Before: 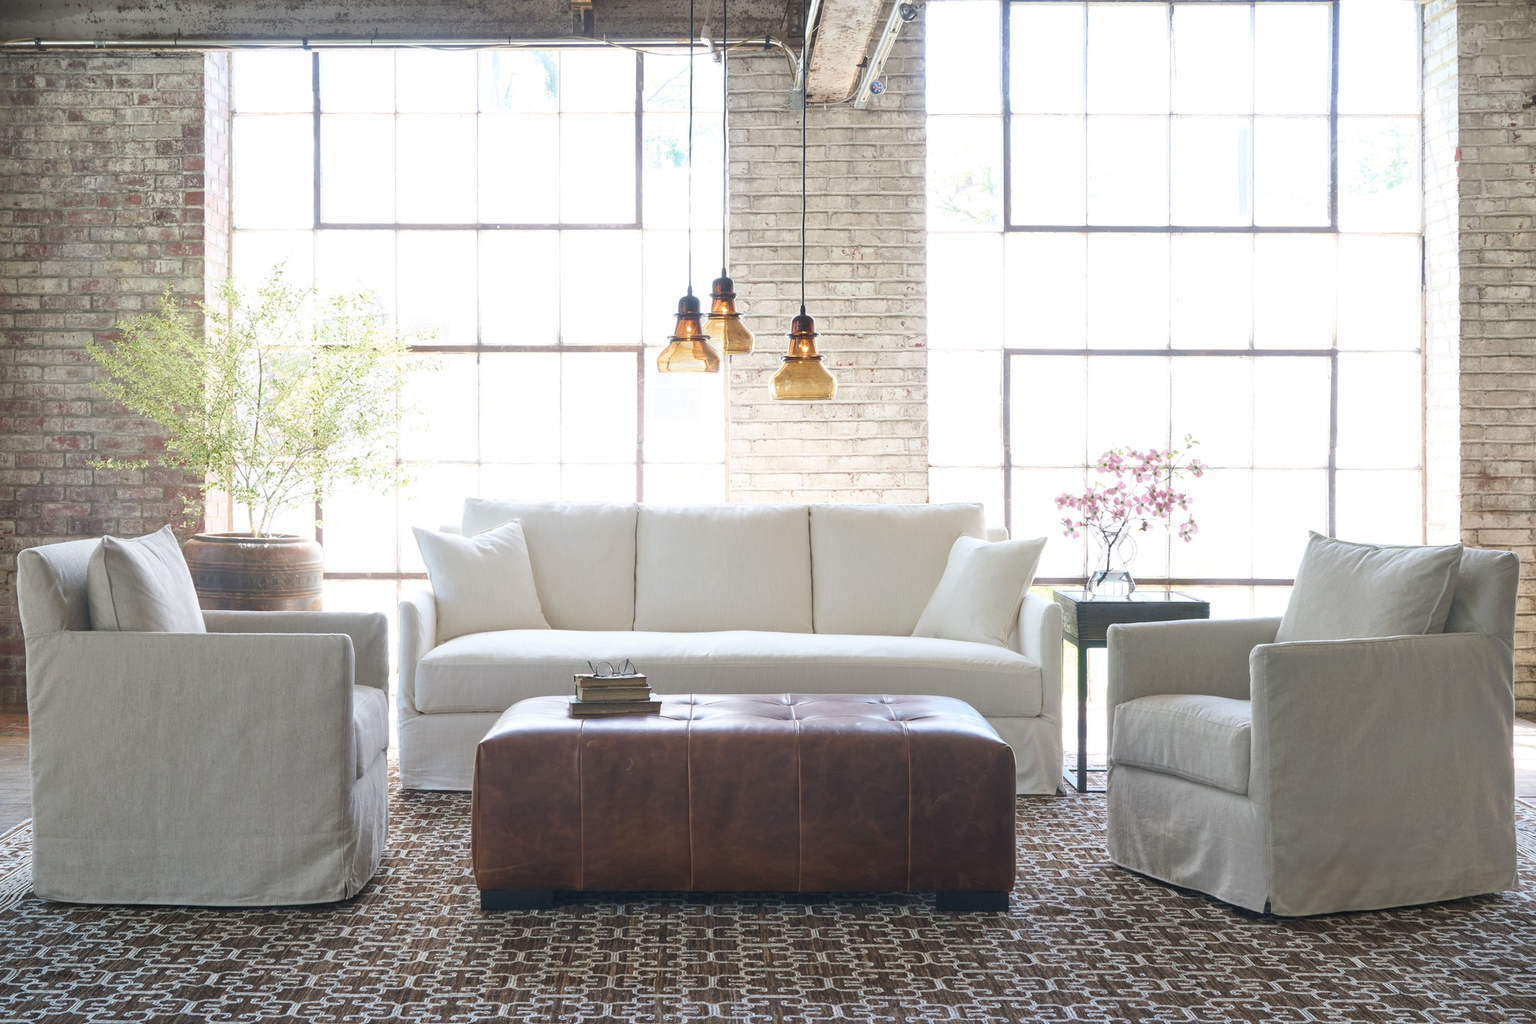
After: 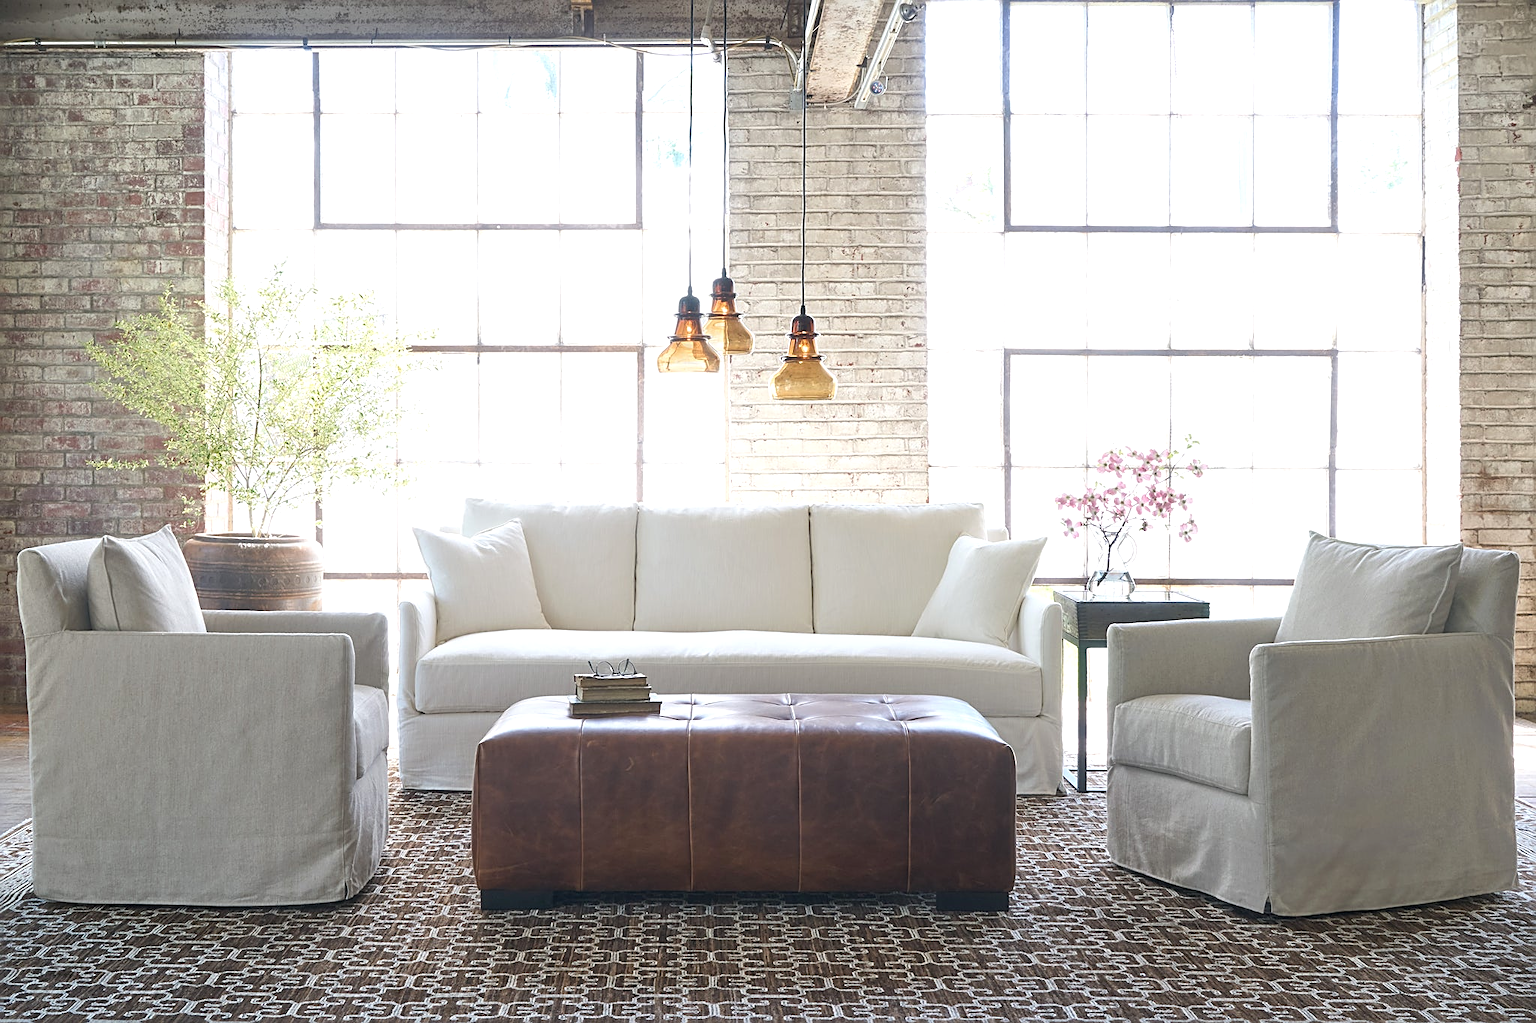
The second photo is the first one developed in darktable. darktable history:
levels: levels [0, 0.476, 0.951]
sharpen: amount 0.6
